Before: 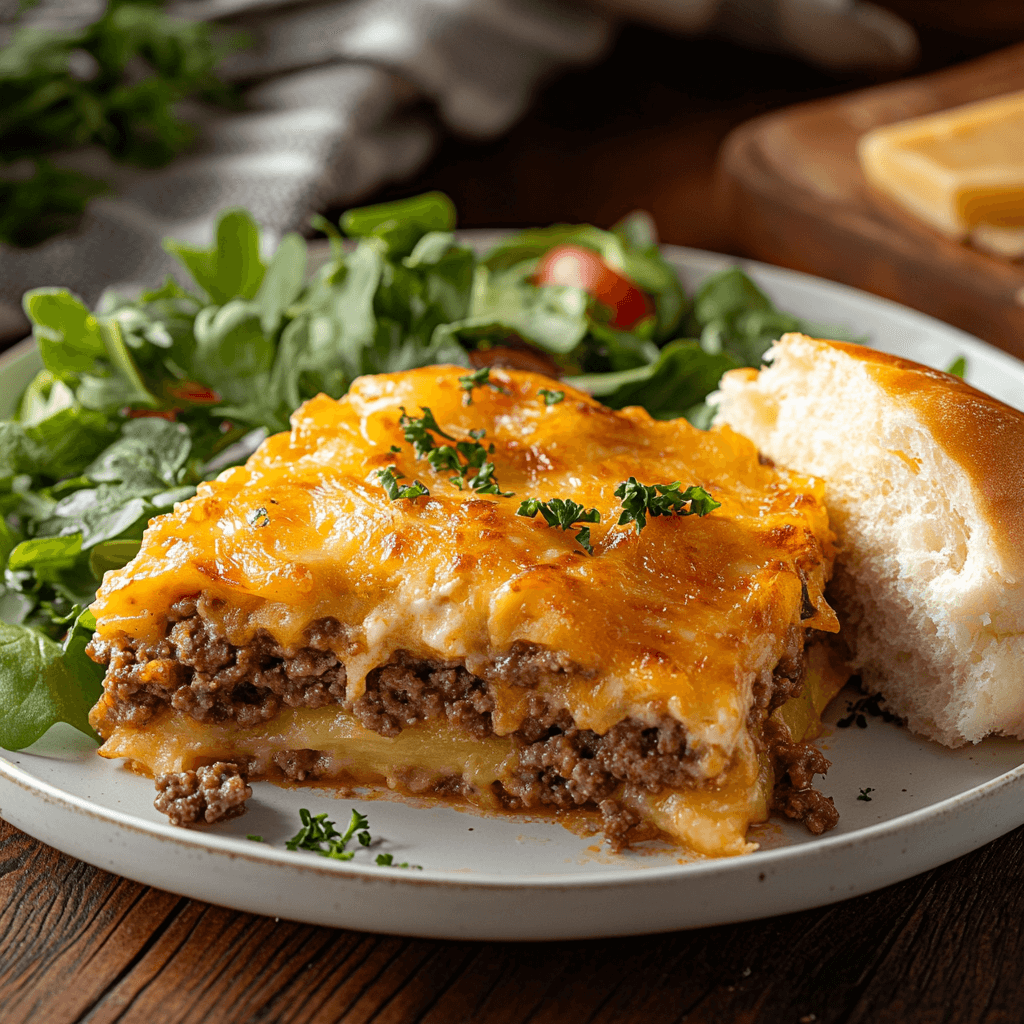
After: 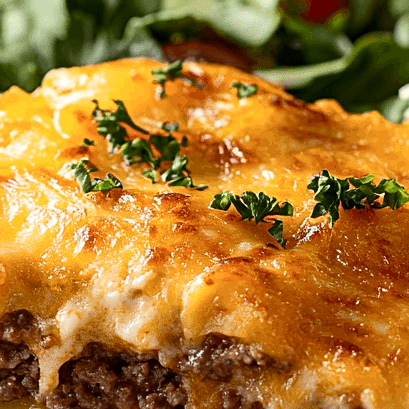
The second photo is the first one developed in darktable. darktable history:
contrast brightness saturation: contrast 0.22
crop: left 30%, top 30%, right 30%, bottom 30%
sharpen: amount 0.2
